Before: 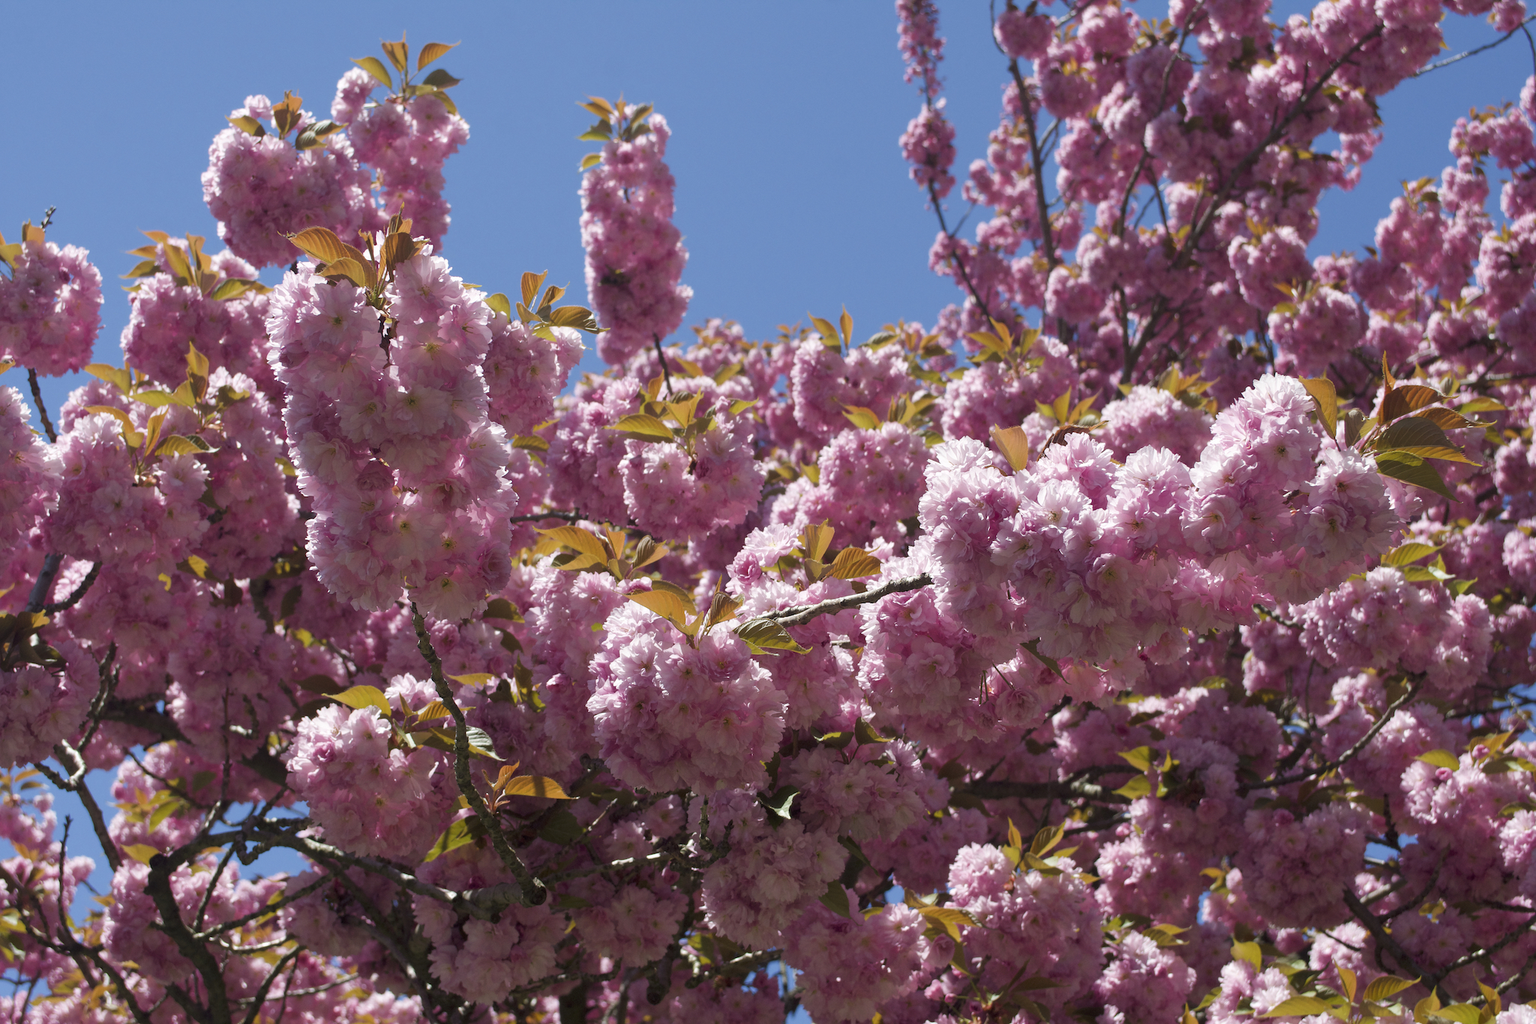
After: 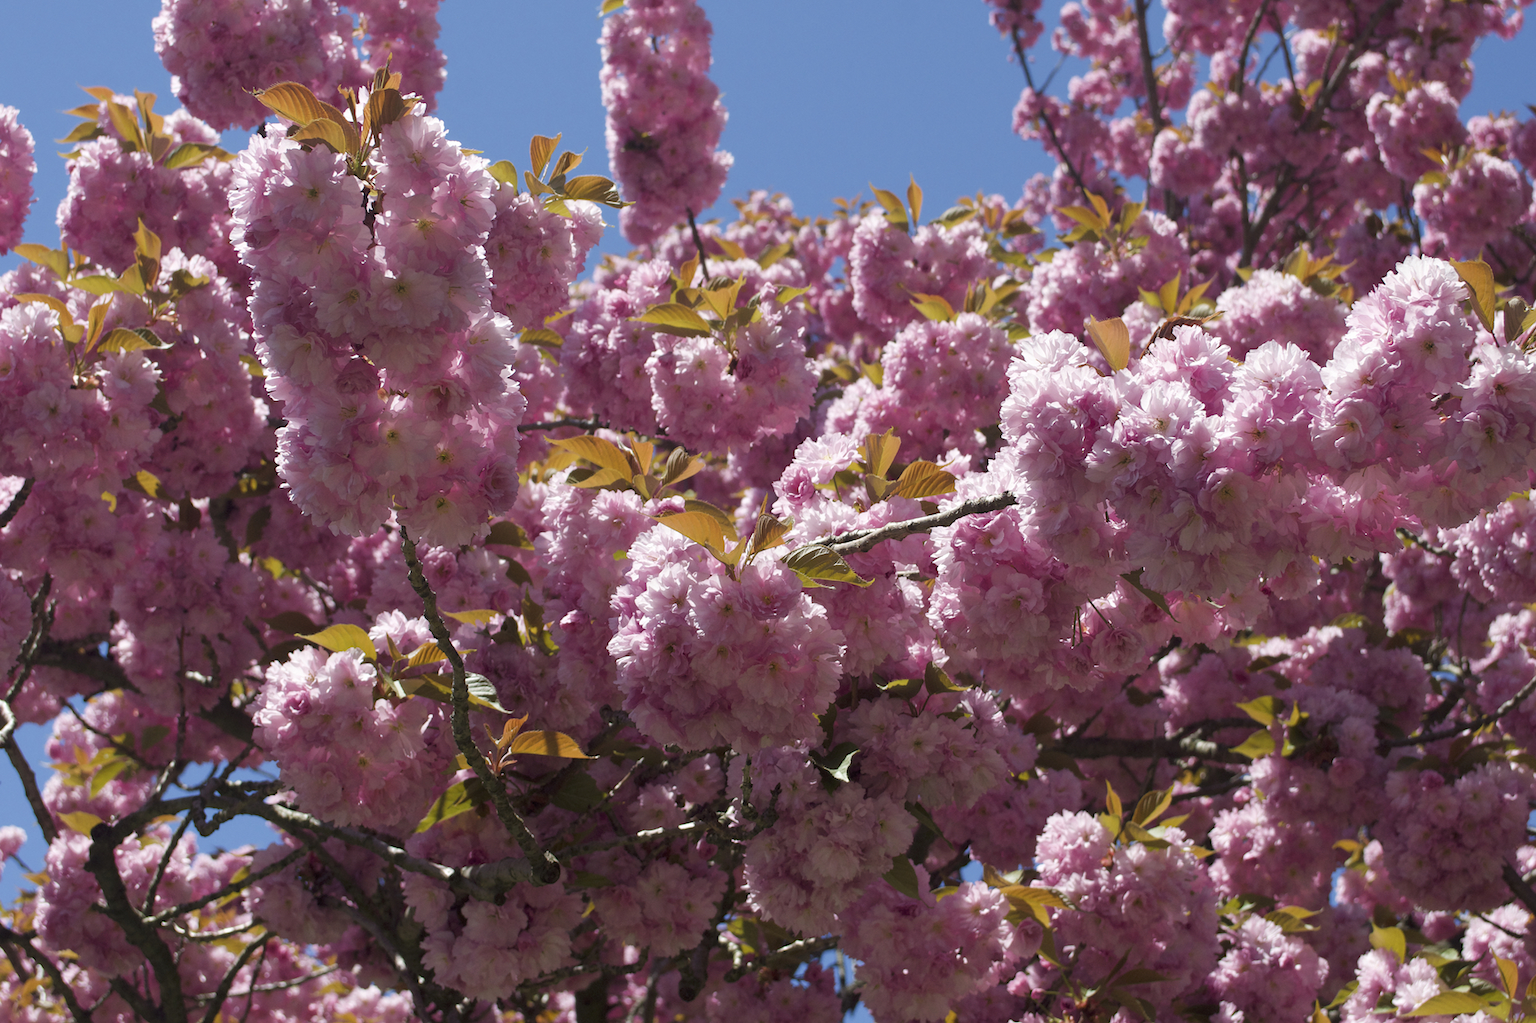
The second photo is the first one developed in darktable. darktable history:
crop and rotate: left 4.754%, top 15.425%, right 10.656%
